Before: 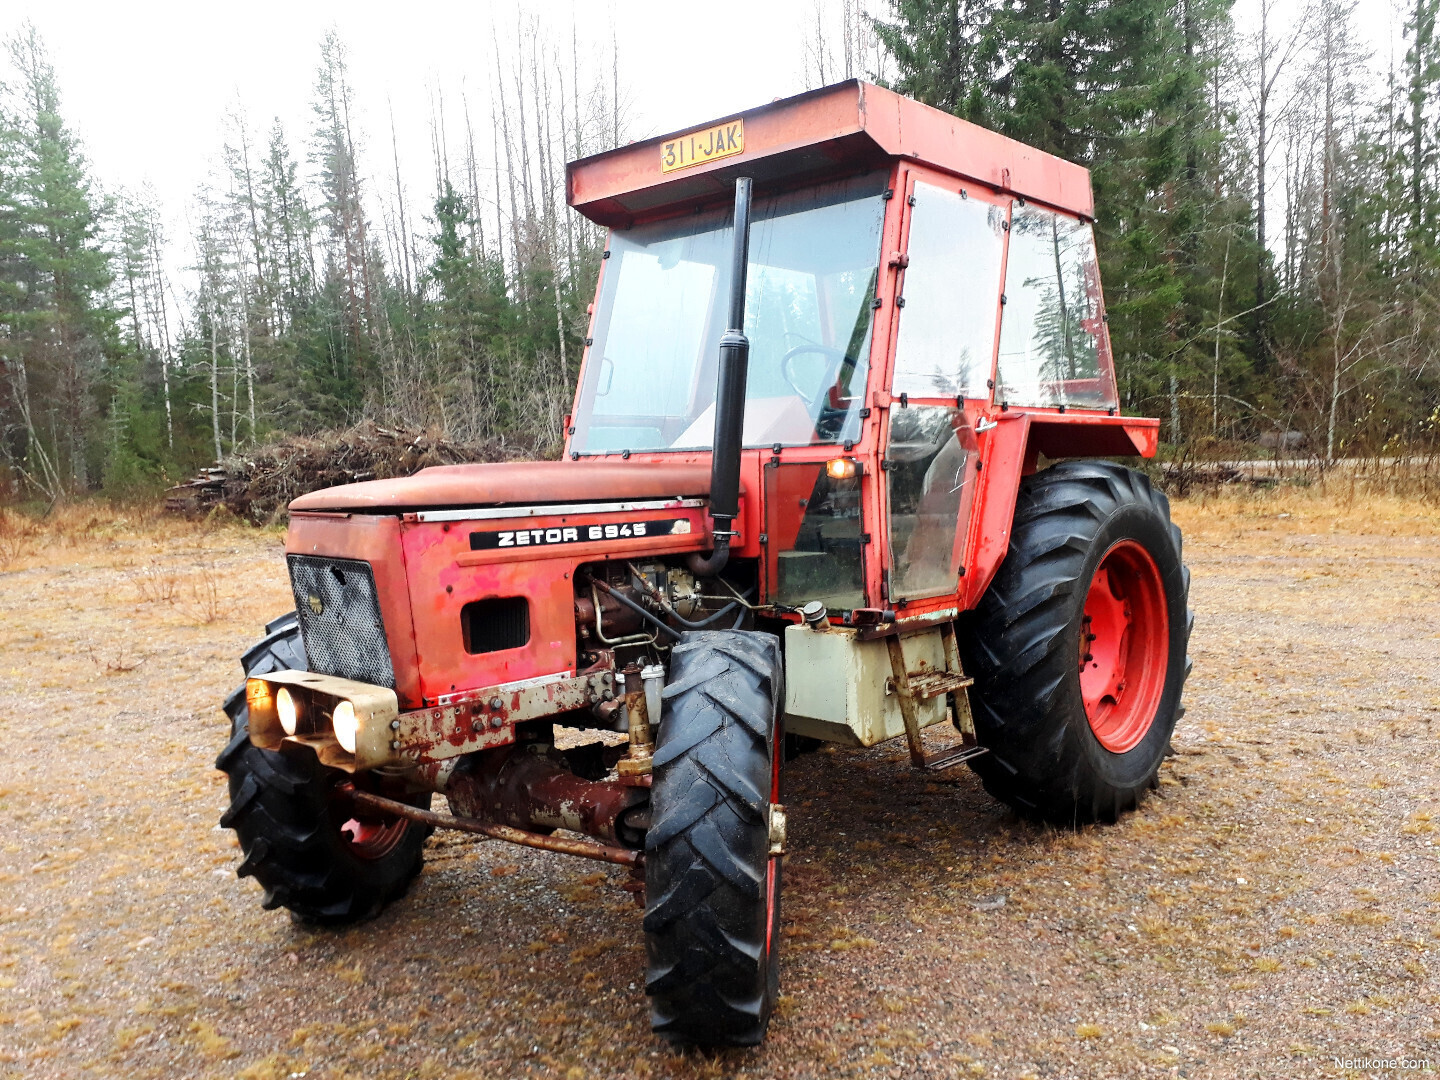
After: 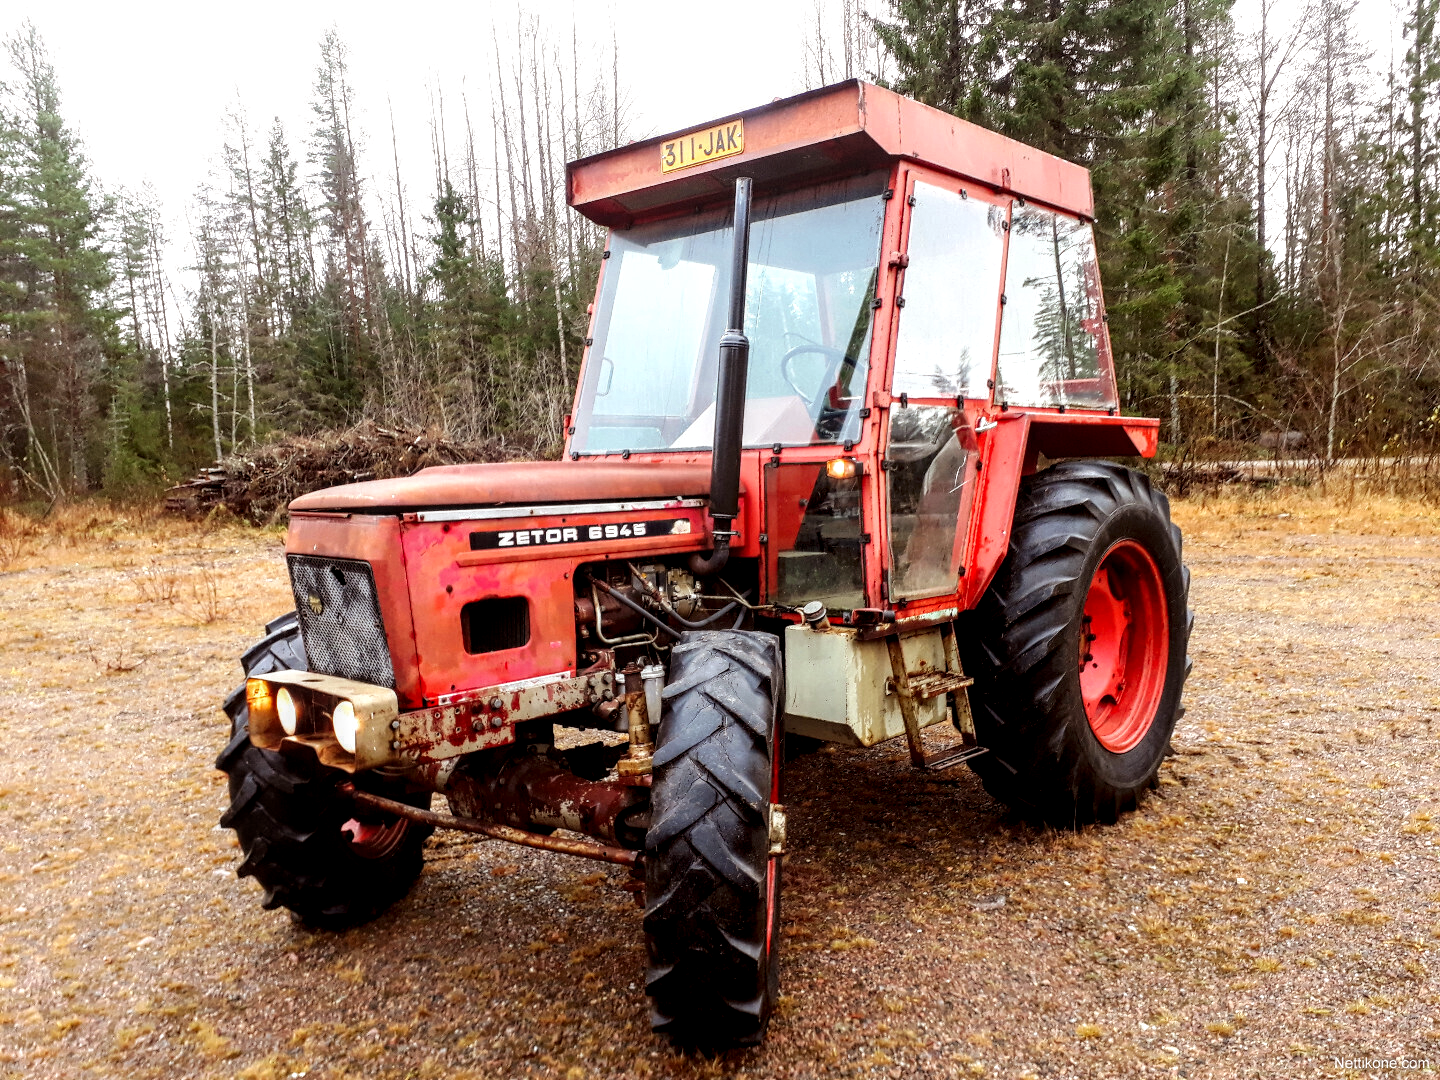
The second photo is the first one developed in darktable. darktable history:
rgb levels: mode RGB, independent channels, levels [[0, 0.5, 1], [0, 0.521, 1], [0, 0.536, 1]]
local contrast: detail 144%
color zones: curves: ch0 [(0, 0.5) (0.143, 0.5) (0.286, 0.5) (0.429, 0.5) (0.571, 0.5) (0.714, 0.476) (0.857, 0.5) (1, 0.5)]; ch2 [(0, 0.5) (0.143, 0.5) (0.286, 0.5) (0.429, 0.5) (0.571, 0.5) (0.714, 0.487) (0.857, 0.5) (1, 0.5)]
